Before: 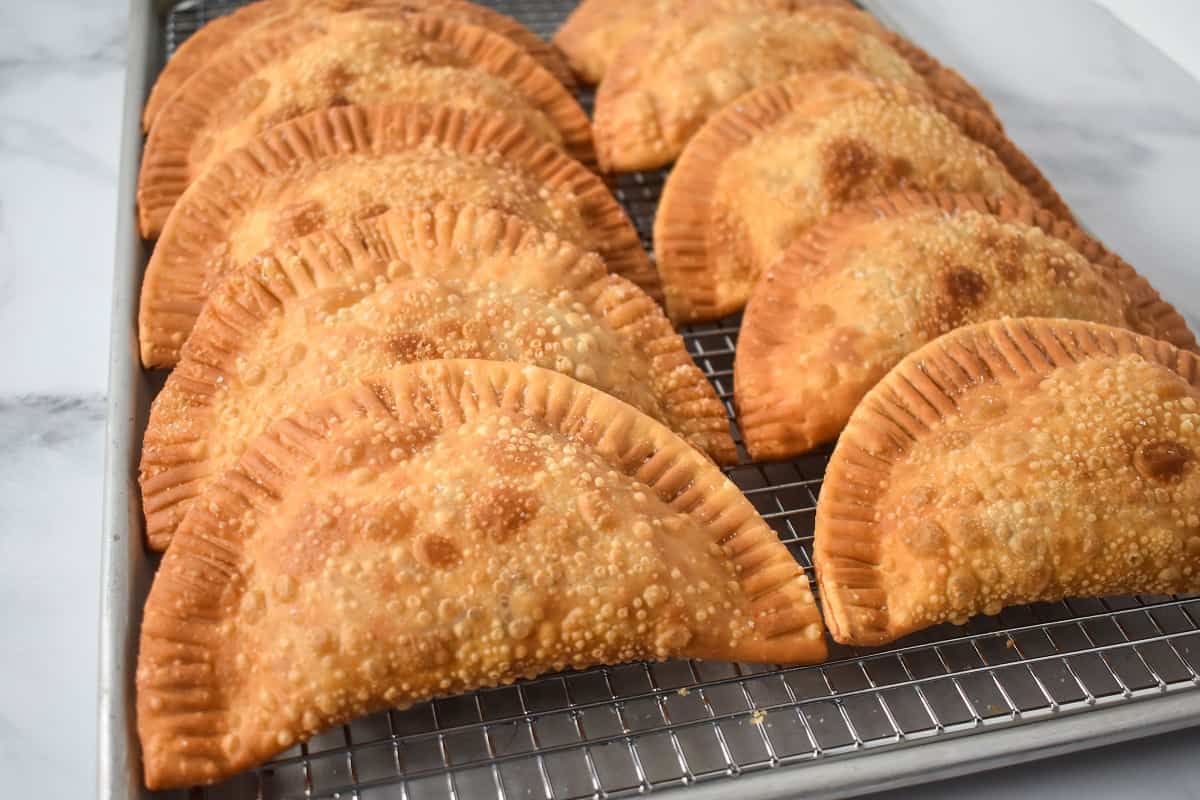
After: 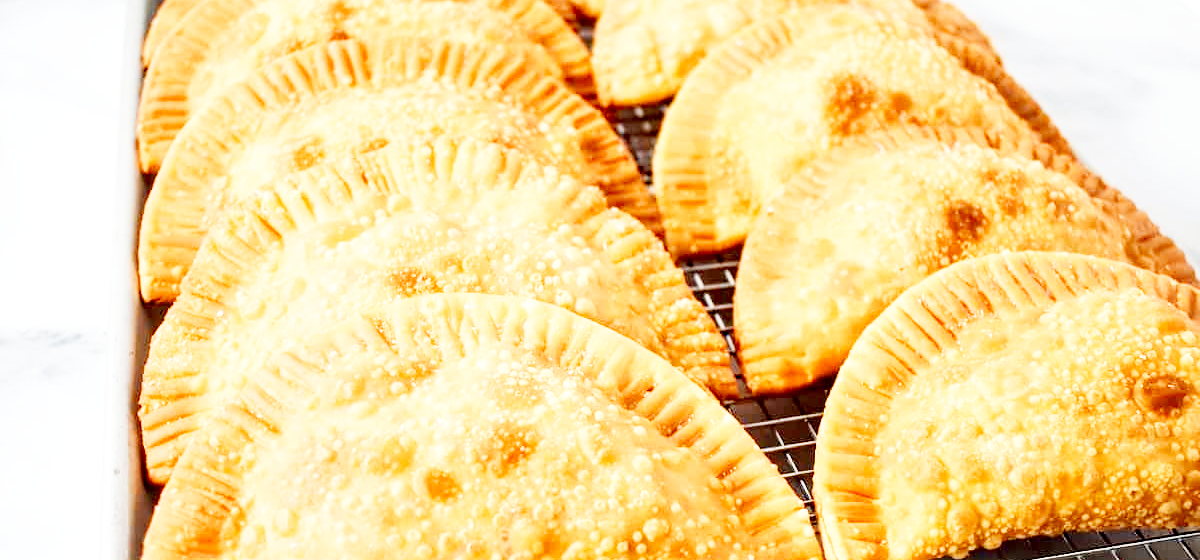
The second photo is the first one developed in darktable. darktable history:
base curve: curves: ch0 [(0, 0) (0.007, 0.004) (0.027, 0.03) (0.046, 0.07) (0.207, 0.54) (0.442, 0.872) (0.673, 0.972) (1, 1)], fusion 1, preserve colors none
crop and rotate: top 8.438%, bottom 21.486%
